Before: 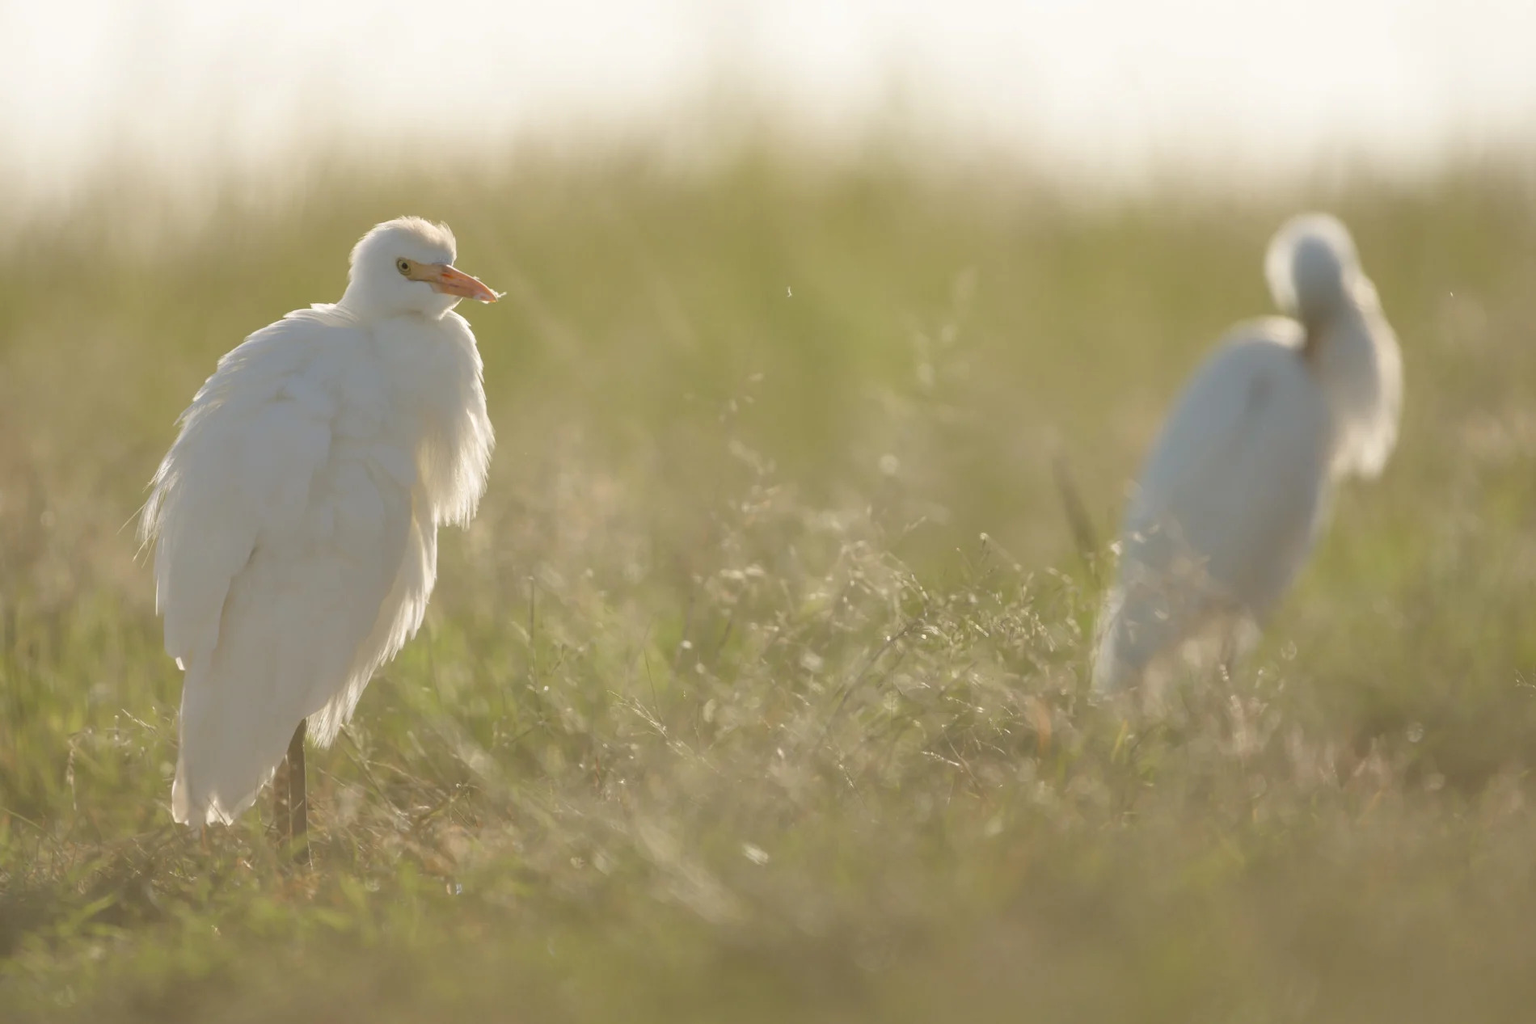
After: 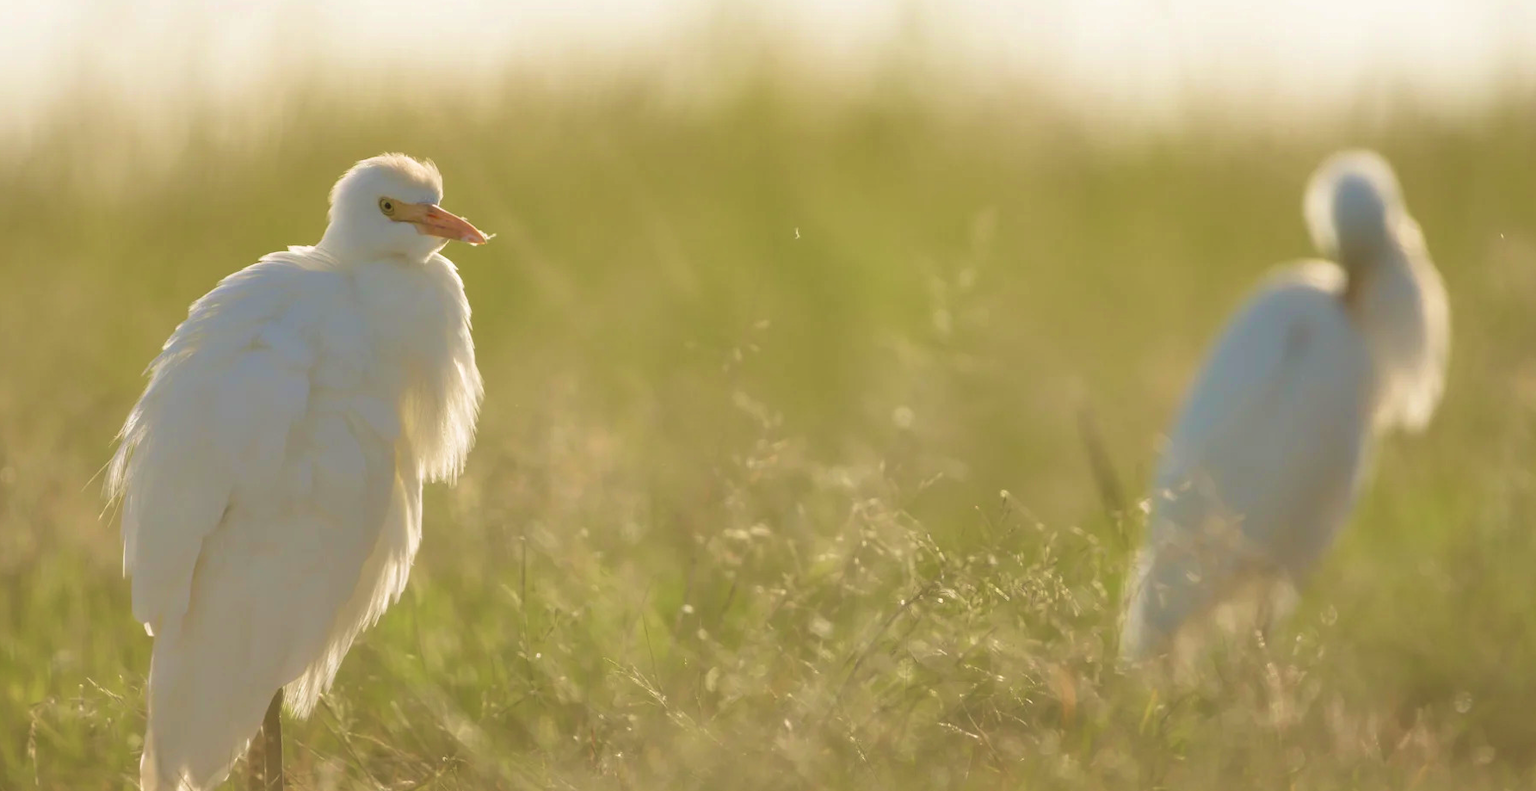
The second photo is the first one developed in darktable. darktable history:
velvia: strength 55.5%
shadows and highlights: shadows 36.28, highlights -27.2, soften with gaussian
crop: left 2.654%, top 7.137%, right 3.394%, bottom 20.23%
